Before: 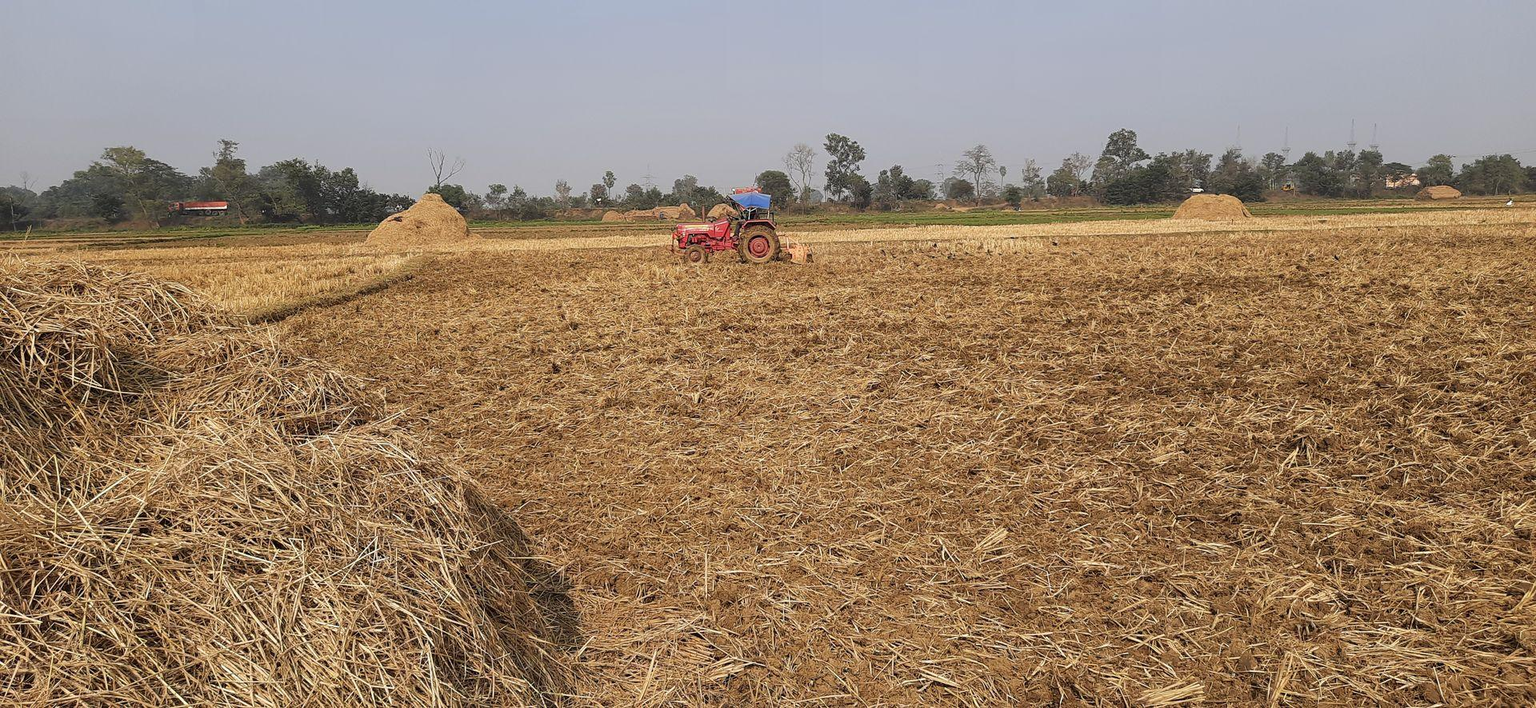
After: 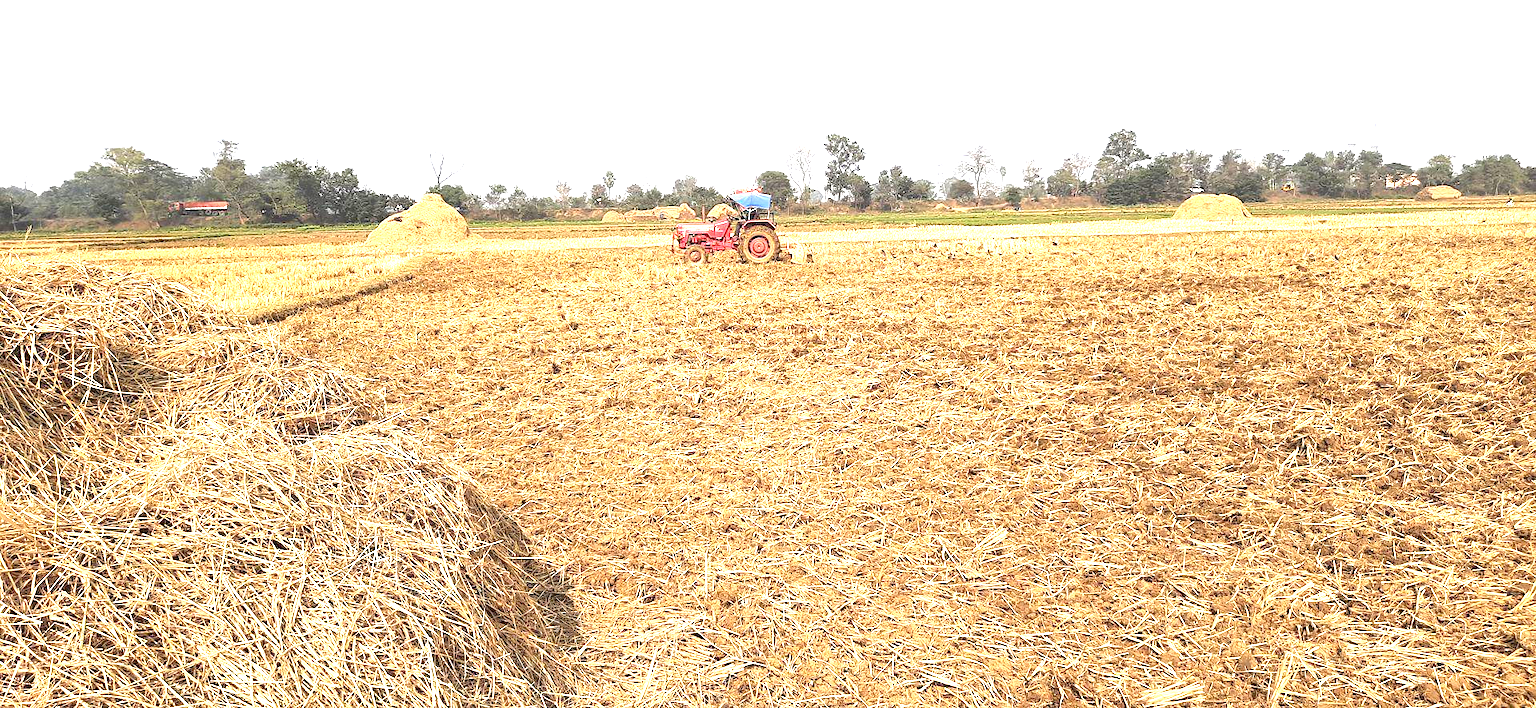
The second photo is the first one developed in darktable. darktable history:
exposure: black level correction 0.001, exposure 1.84 EV, compensate highlight preservation false
